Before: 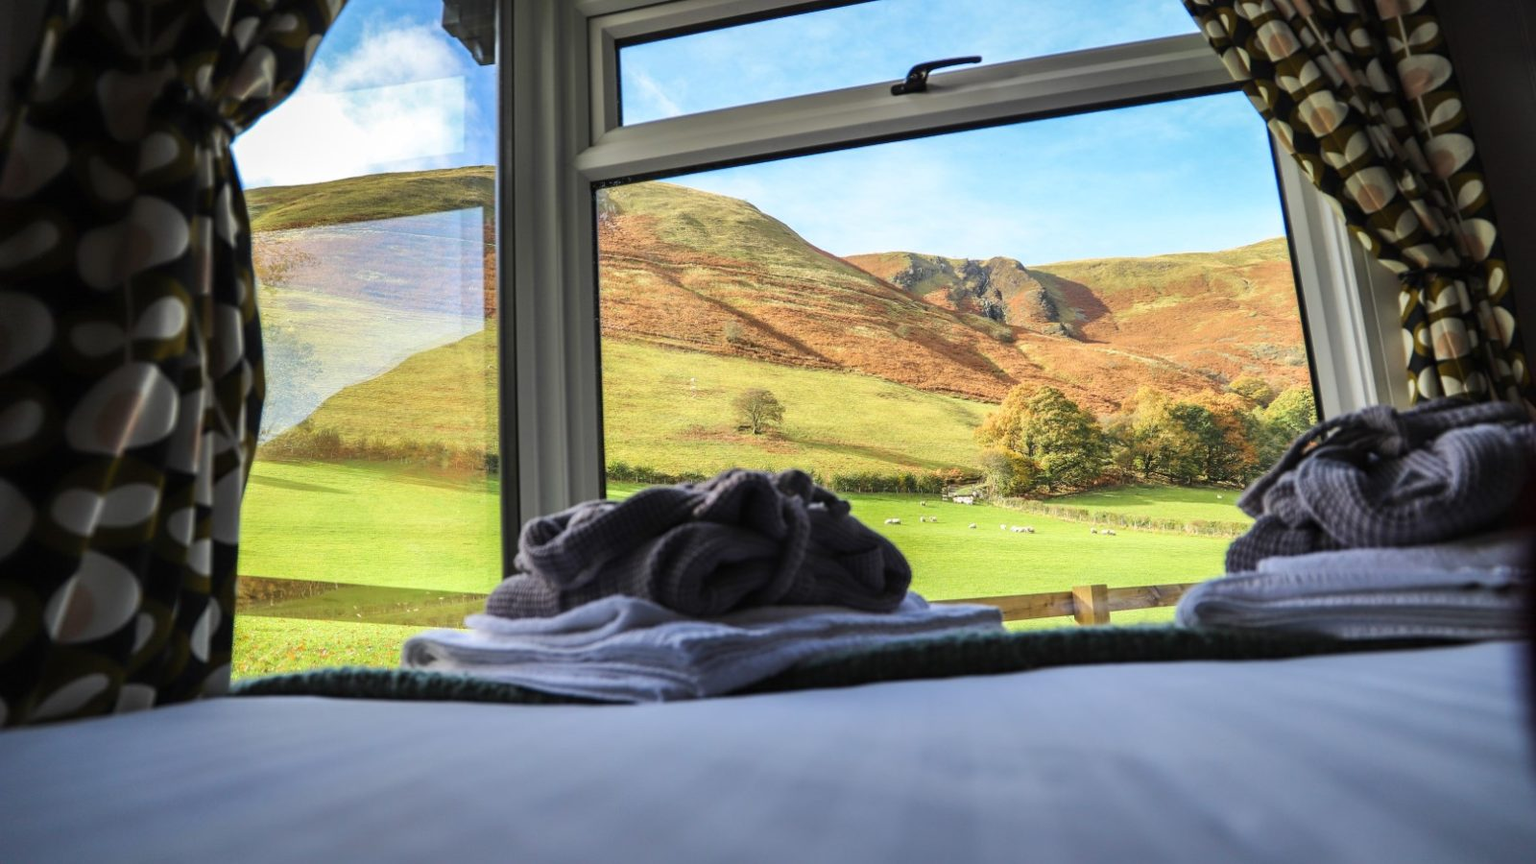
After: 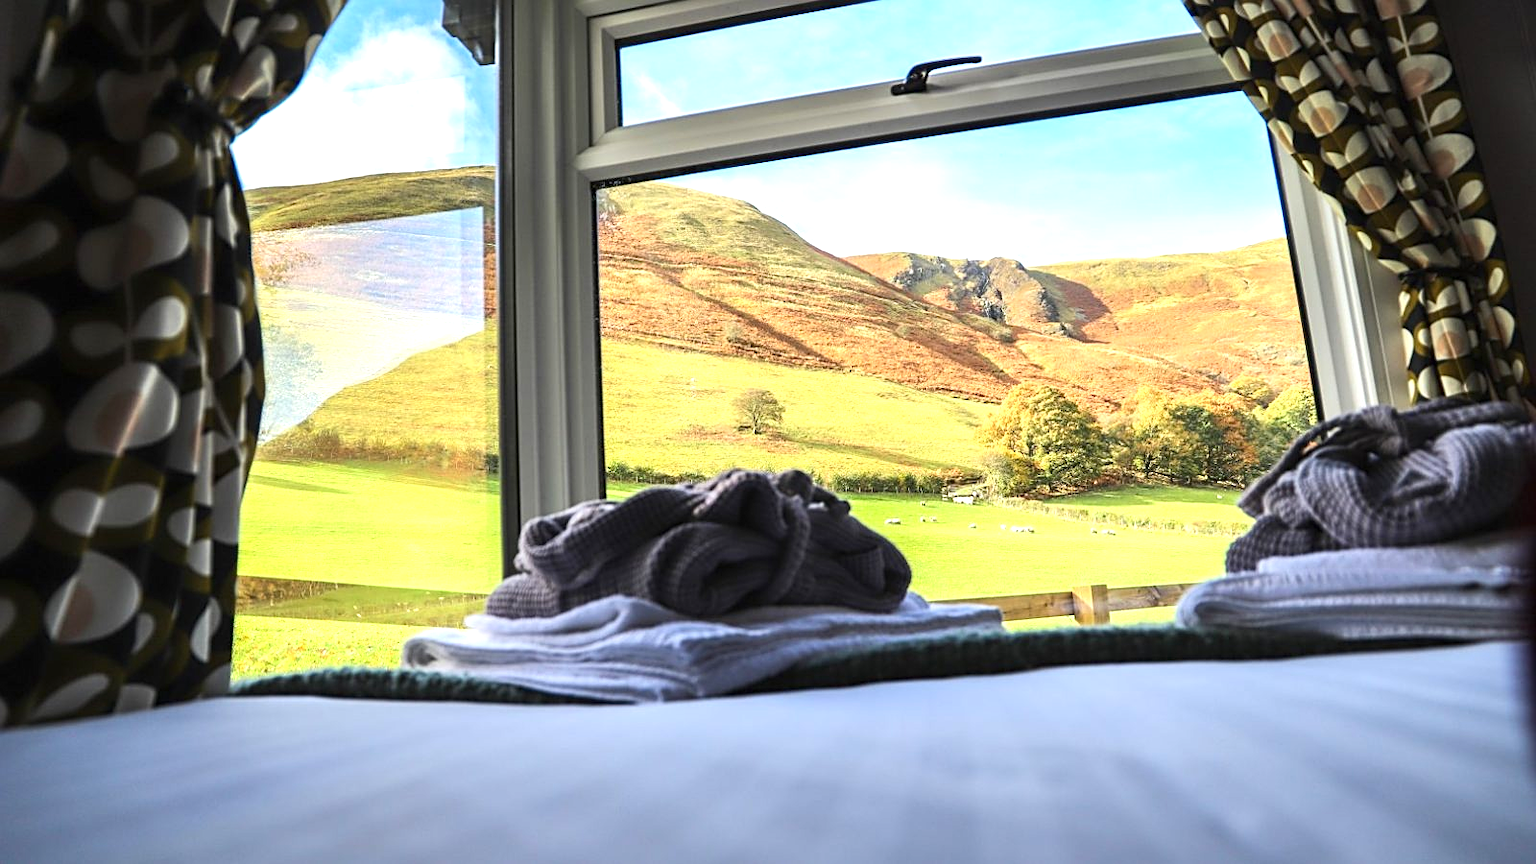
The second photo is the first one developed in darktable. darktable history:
contrast brightness saturation: contrast 0.1, brightness 0.02, saturation 0.02
sharpen: on, module defaults
exposure: exposure 0.7 EV, compensate highlight preservation false
